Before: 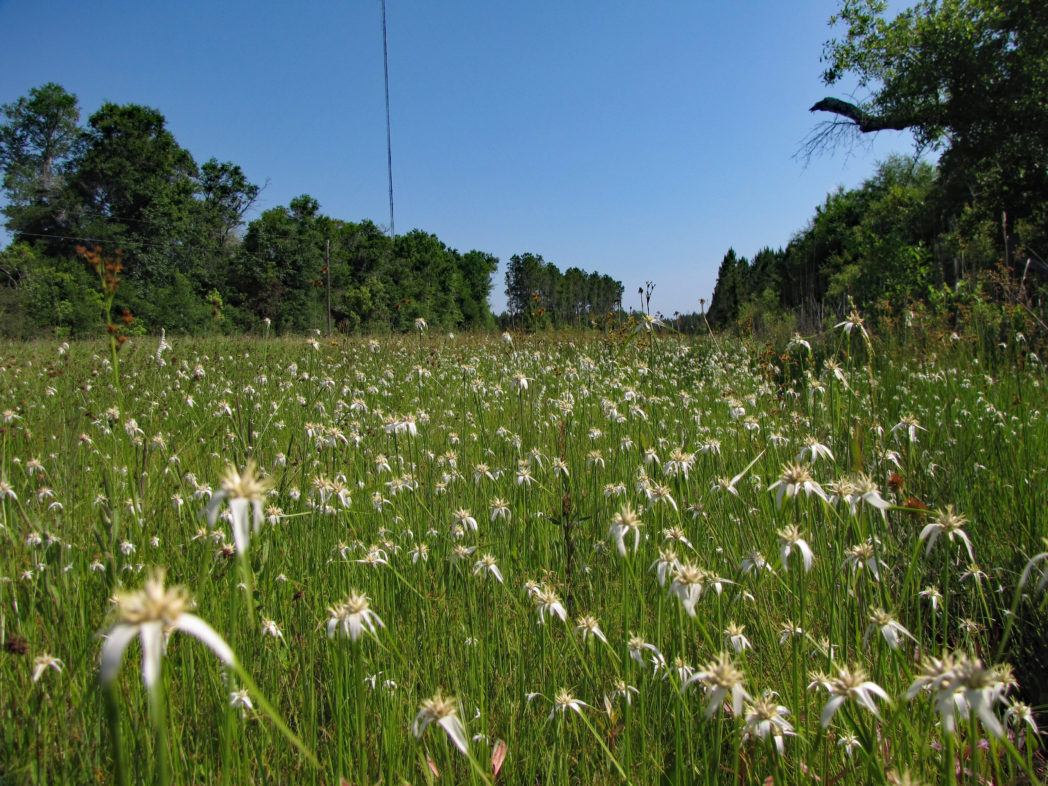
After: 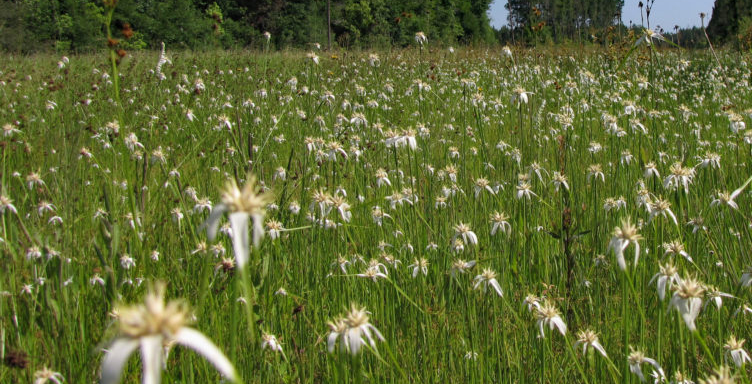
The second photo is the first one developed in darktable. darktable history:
crop: top 36.431%, right 28.203%, bottom 14.615%
